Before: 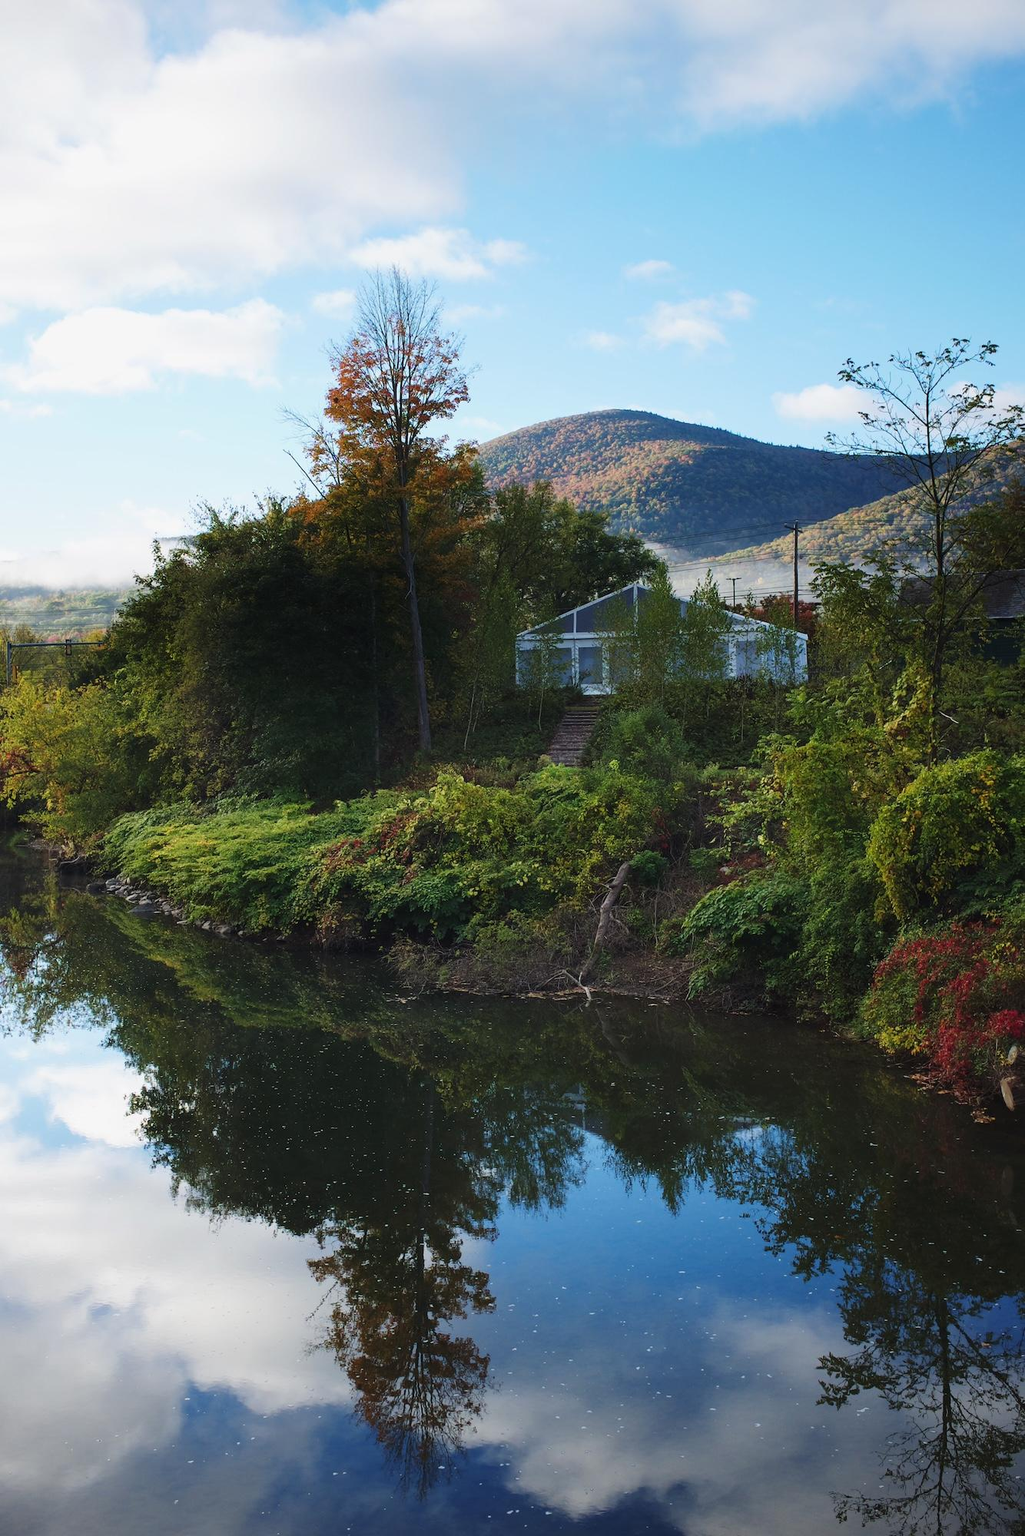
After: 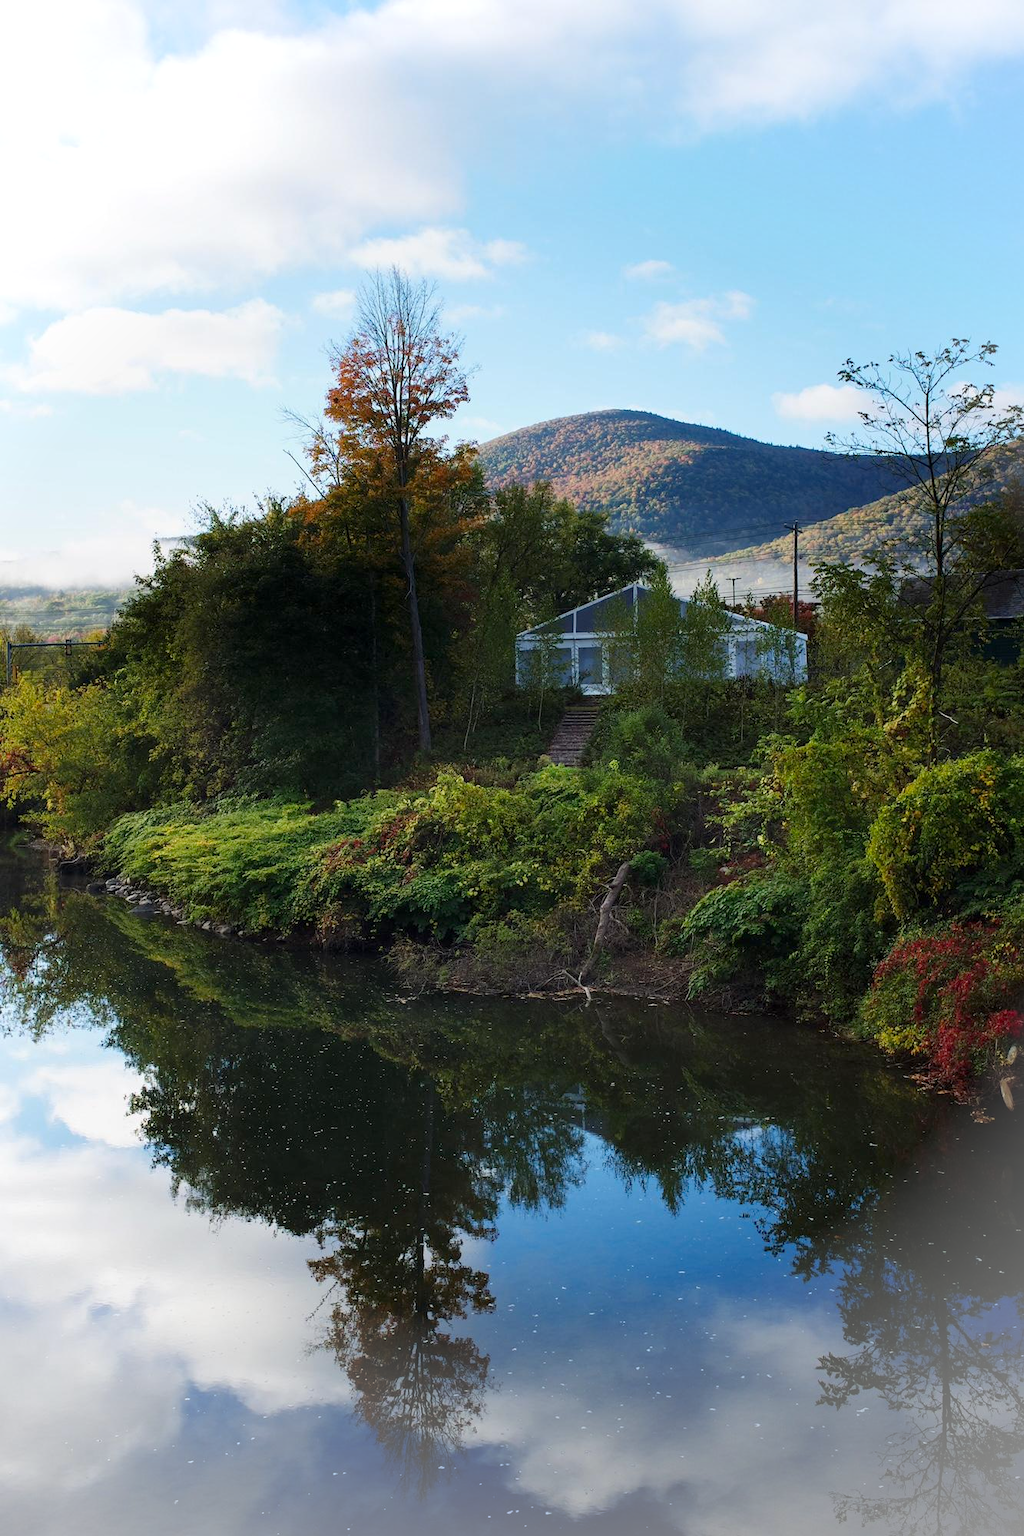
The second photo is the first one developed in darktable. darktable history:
vignetting: fall-off start 71.93%, brightness 0.303, saturation 0.002
